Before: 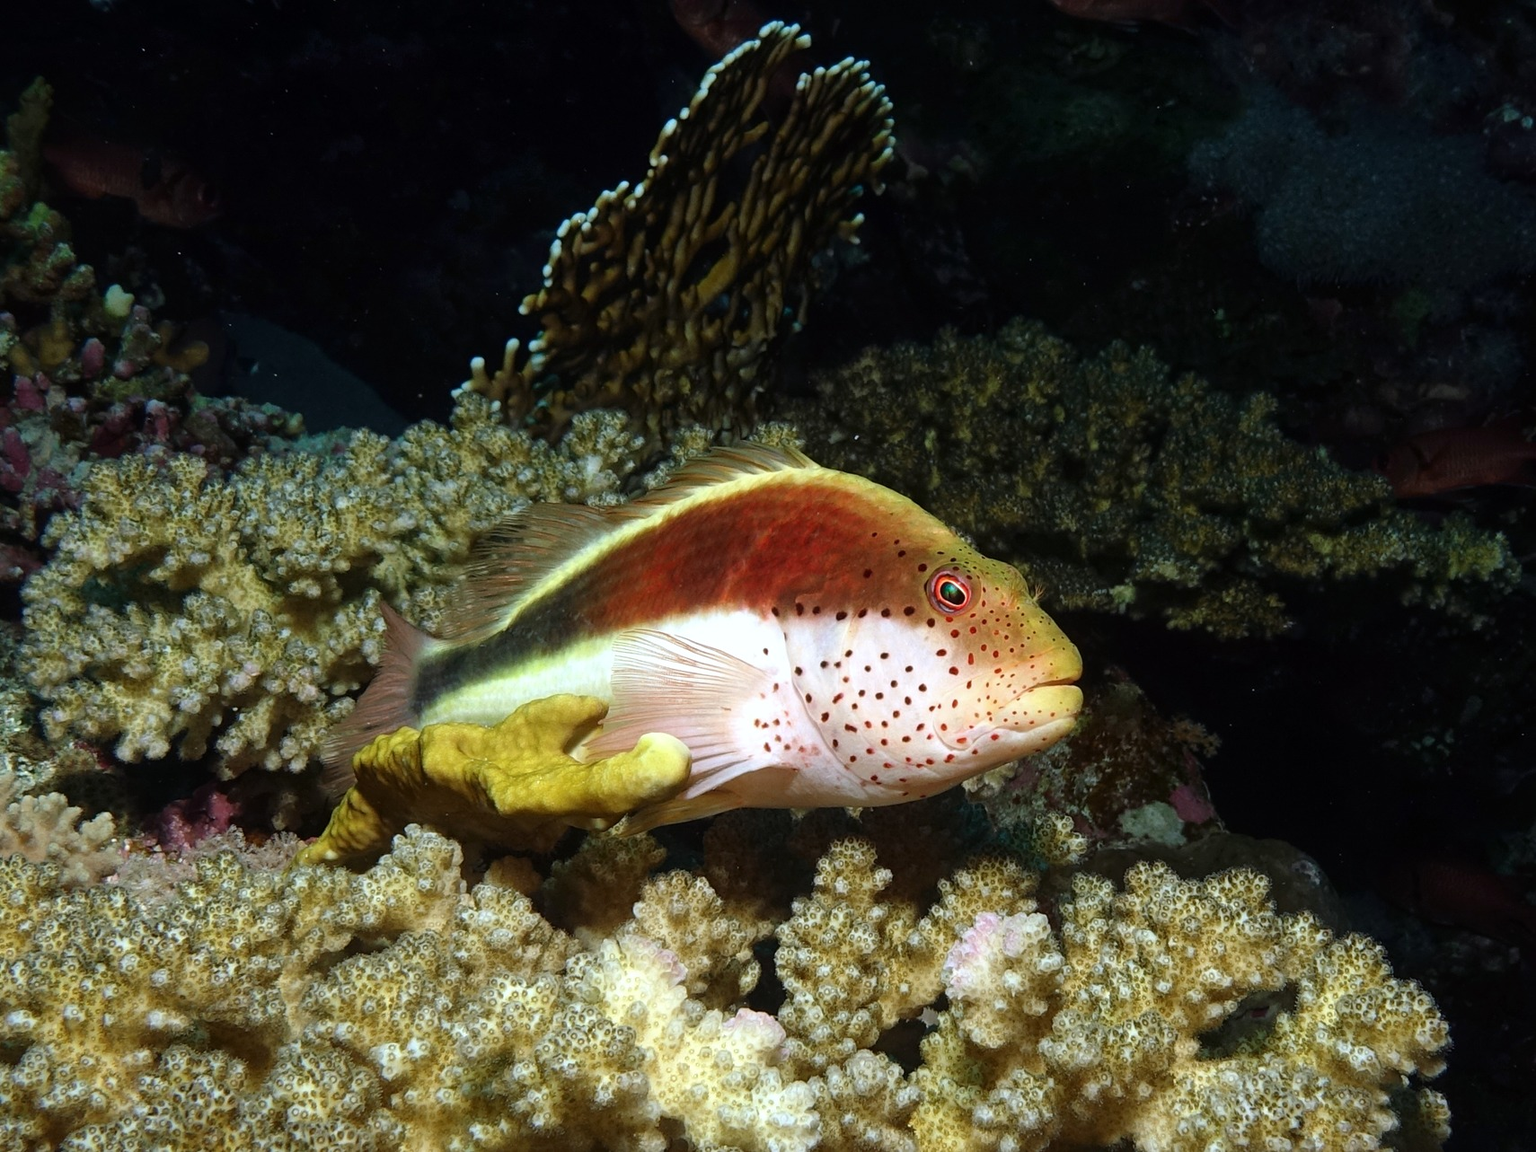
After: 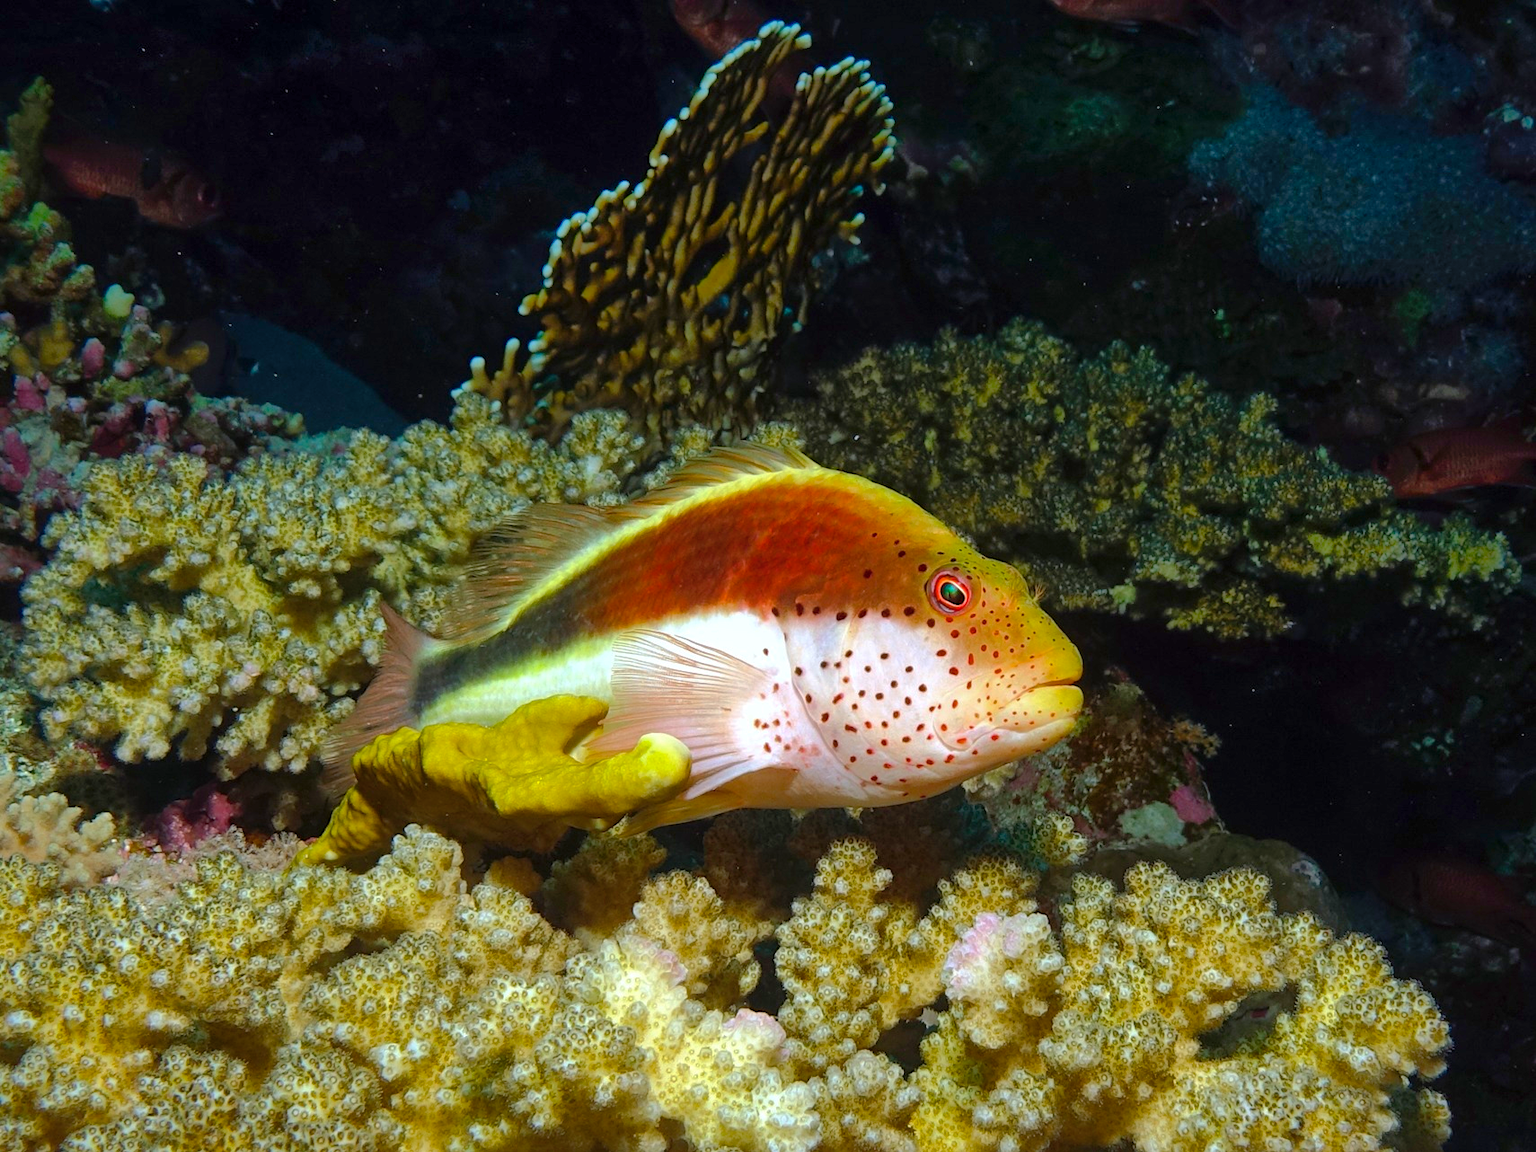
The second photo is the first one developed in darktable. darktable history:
color balance rgb: perceptual saturation grading › global saturation 25%, perceptual brilliance grading › mid-tones 10%, perceptual brilliance grading › shadows 15%, global vibrance 20%
shadows and highlights: on, module defaults
